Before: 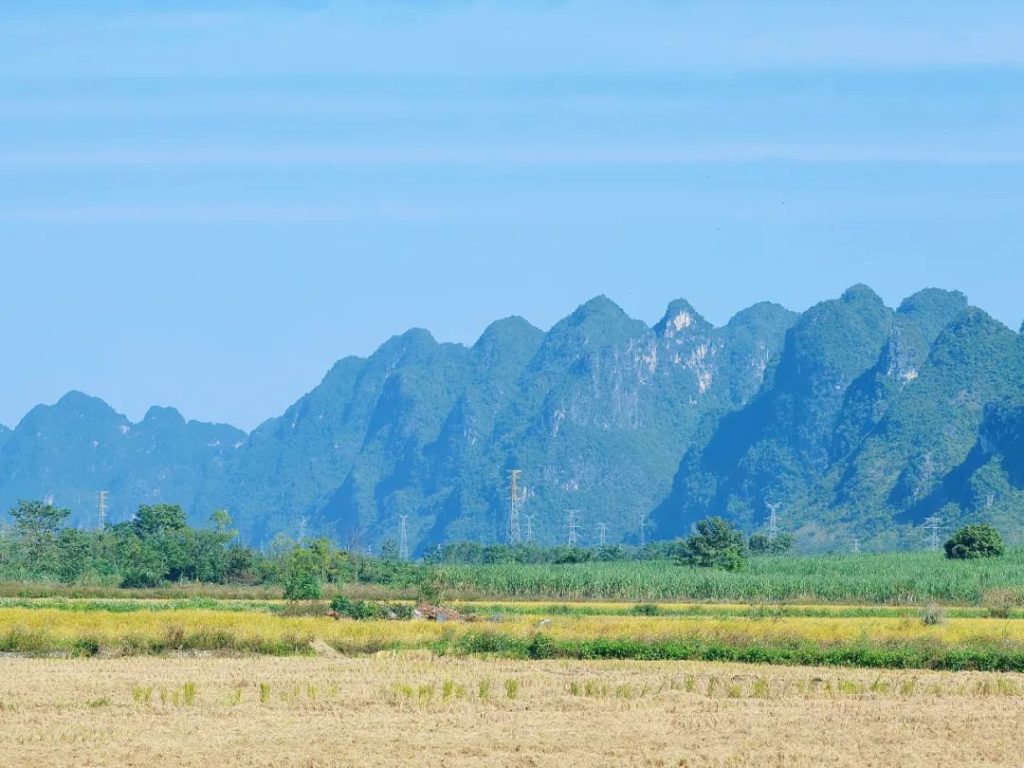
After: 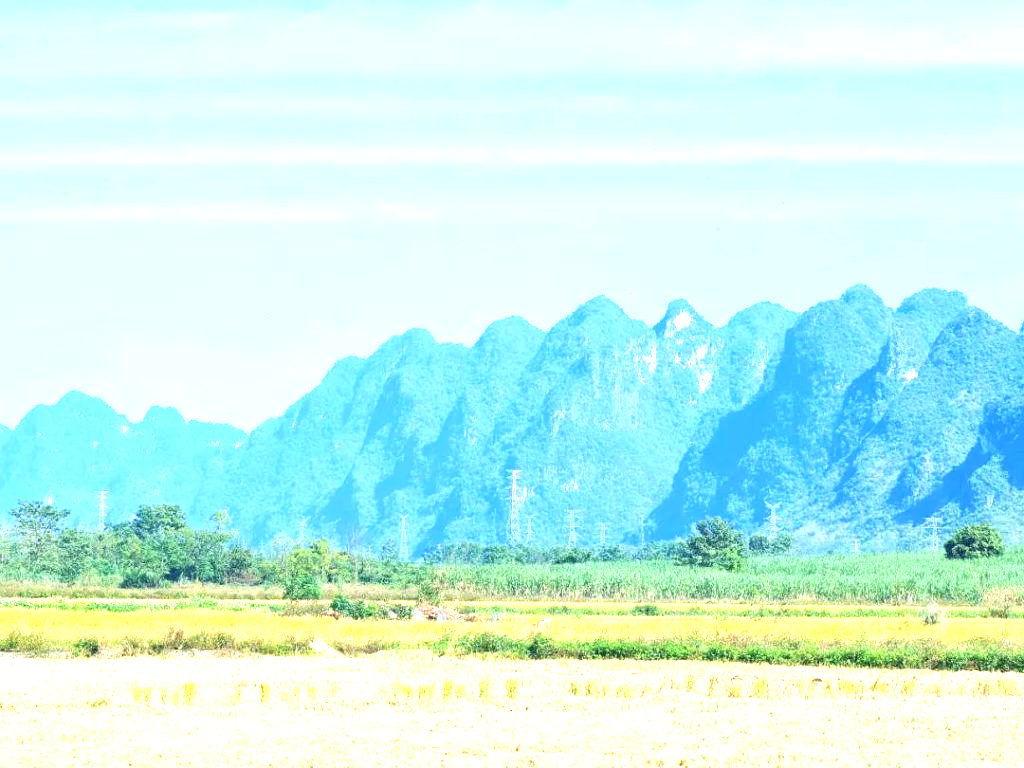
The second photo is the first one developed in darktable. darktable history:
exposure: black level correction 0, exposure 1.5 EV, compensate highlight preservation false
tone equalizer: on, module defaults
